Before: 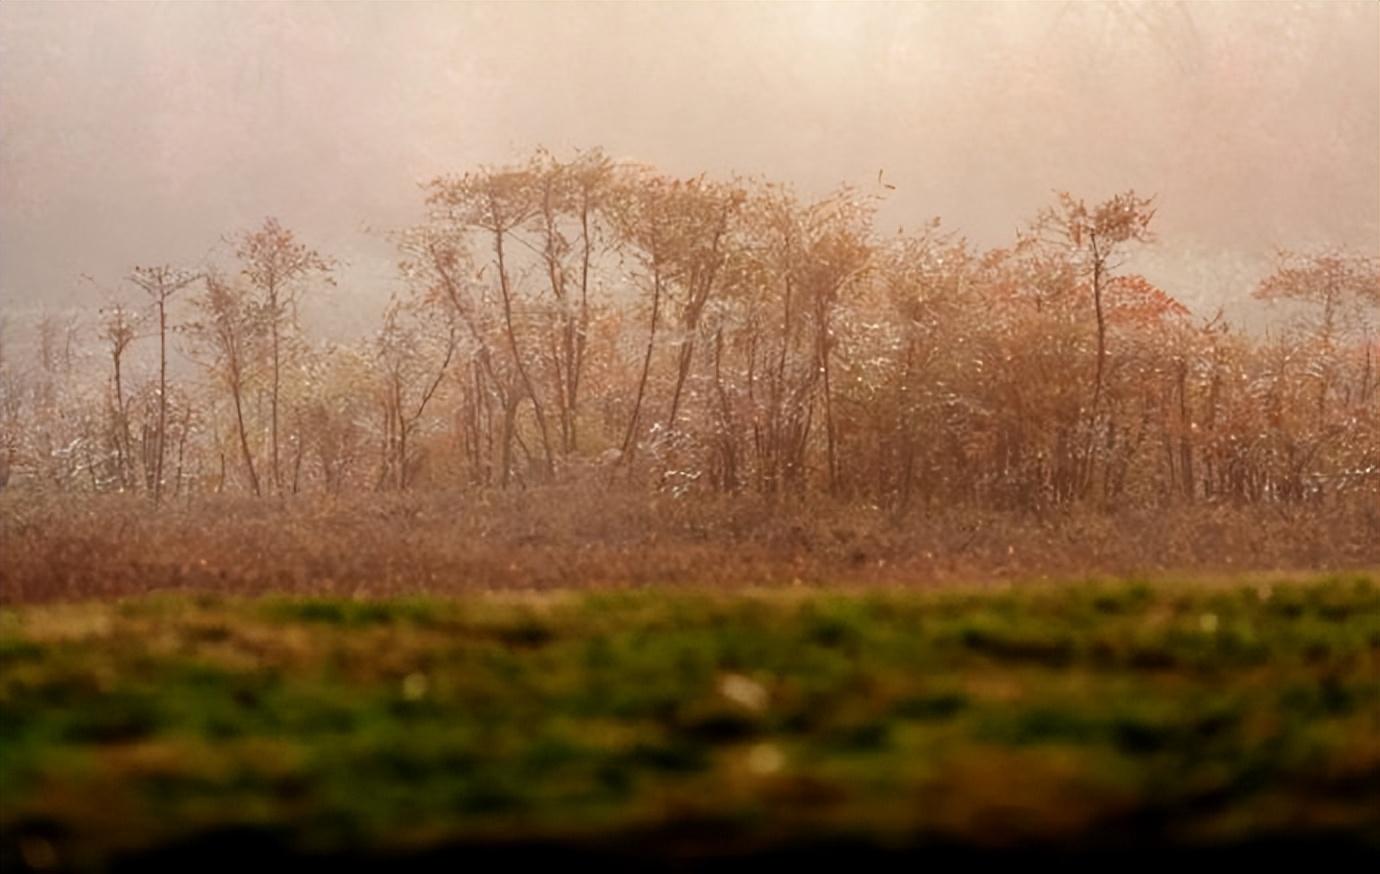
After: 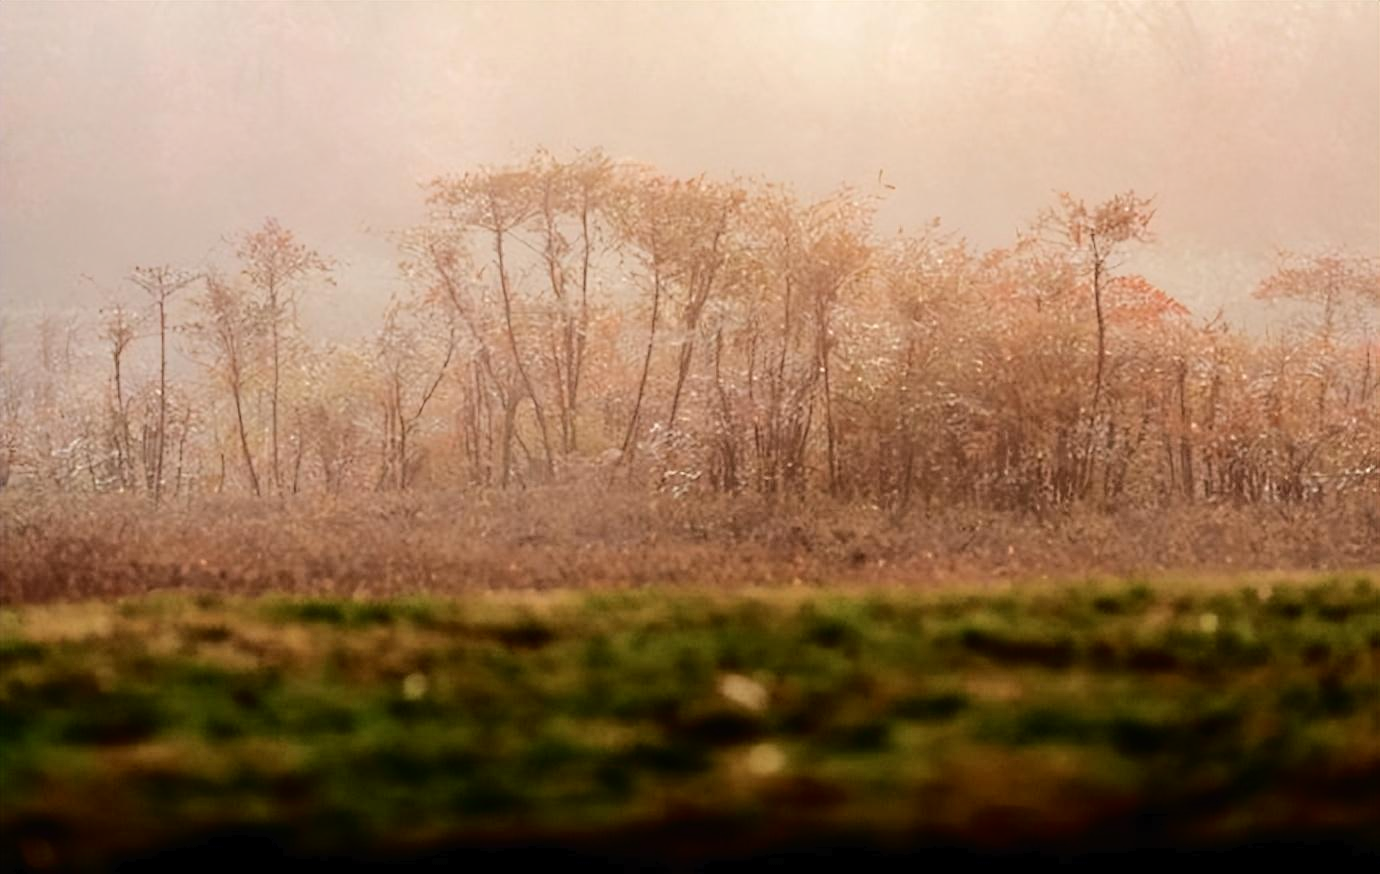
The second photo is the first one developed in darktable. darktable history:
tone curve: curves: ch0 [(0, 0) (0.003, 0.012) (0.011, 0.014) (0.025, 0.019) (0.044, 0.028) (0.069, 0.039) (0.1, 0.056) (0.136, 0.093) (0.177, 0.147) (0.224, 0.214) (0.277, 0.29) (0.335, 0.381) (0.399, 0.476) (0.468, 0.557) (0.543, 0.635) (0.623, 0.697) (0.709, 0.764) (0.801, 0.831) (0.898, 0.917) (1, 1)], color space Lab, independent channels, preserve colors none
